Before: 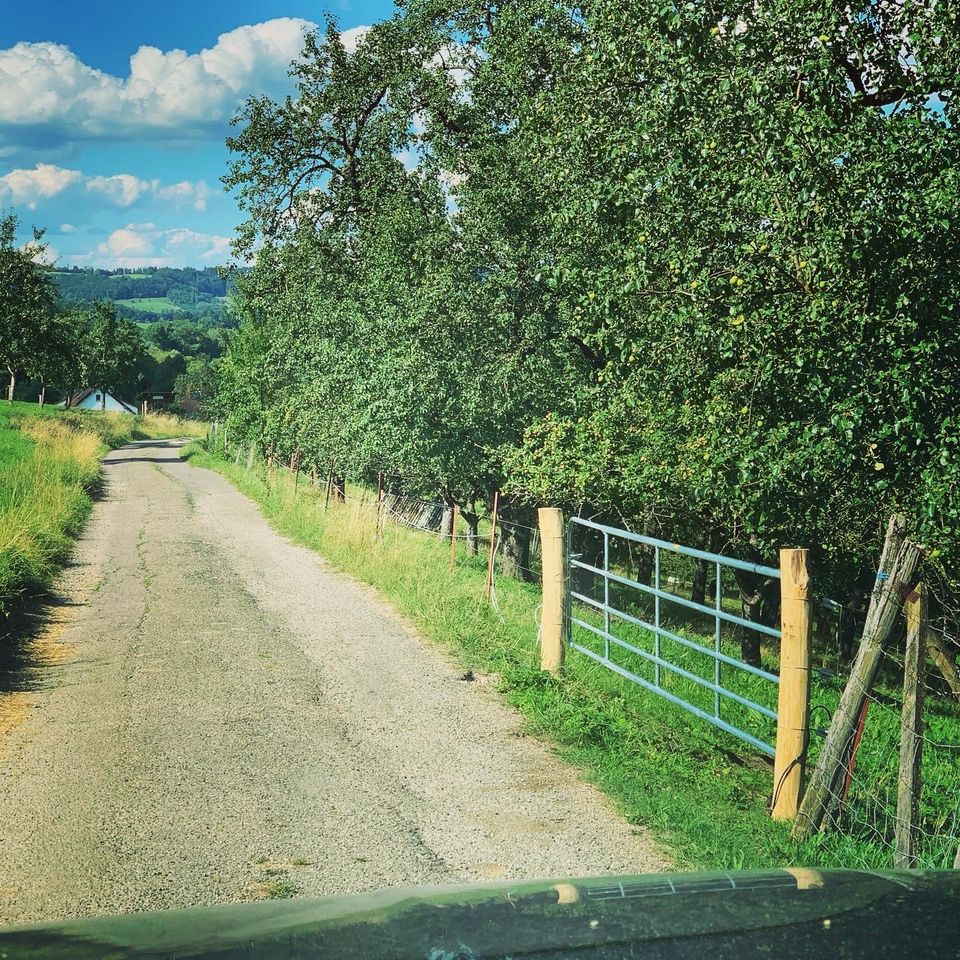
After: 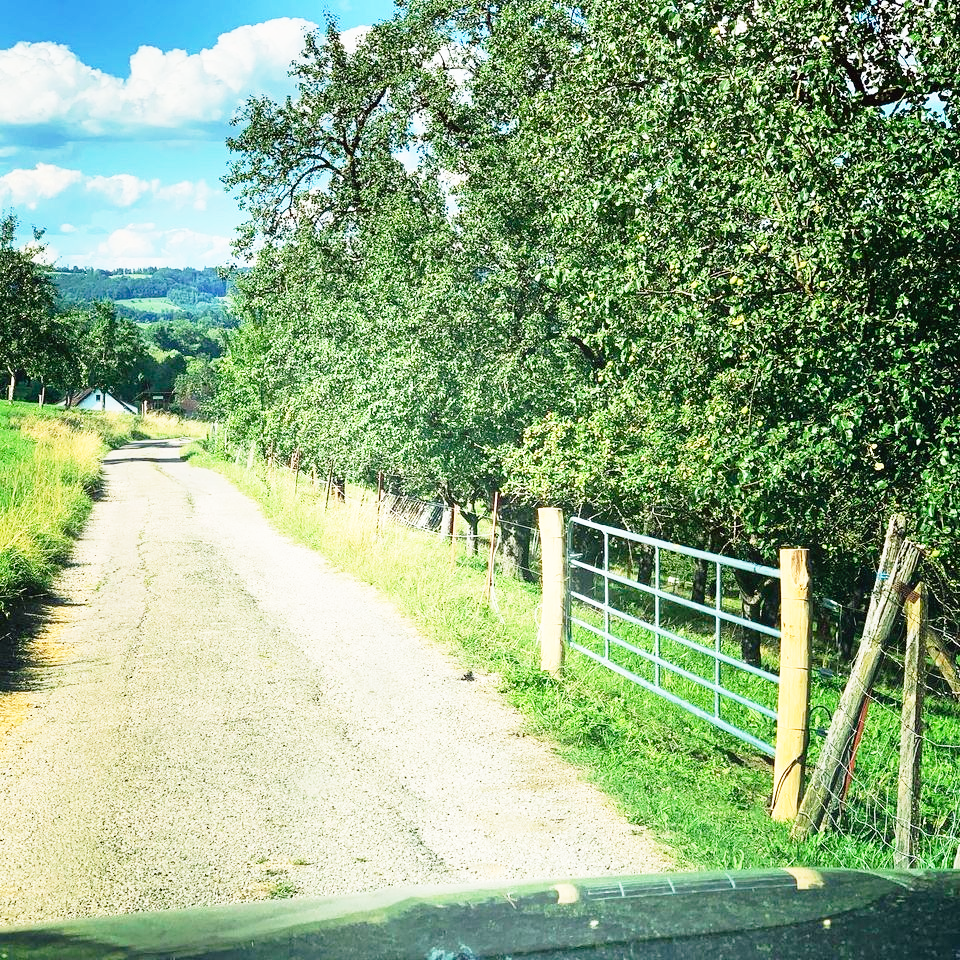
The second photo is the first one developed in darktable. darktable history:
base curve: curves: ch0 [(0, 0) (0.012, 0.01) (0.073, 0.168) (0.31, 0.711) (0.645, 0.957) (1, 1)], preserve colors none
exposure: exposure -0.03 EV, compensate highlight preservation false
